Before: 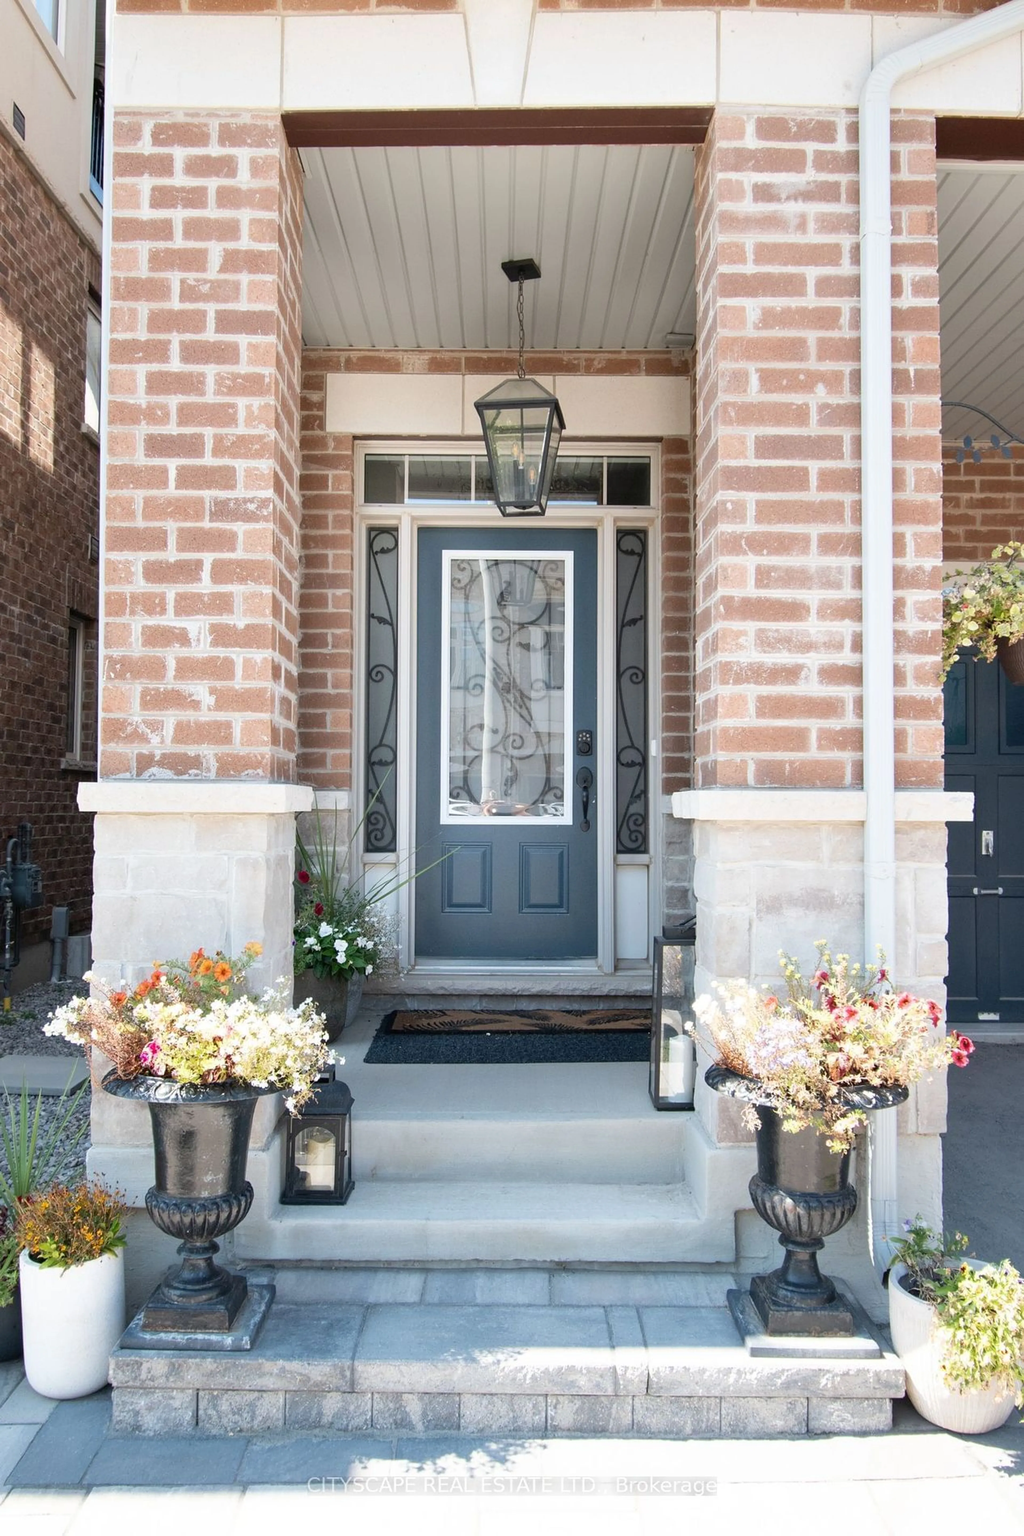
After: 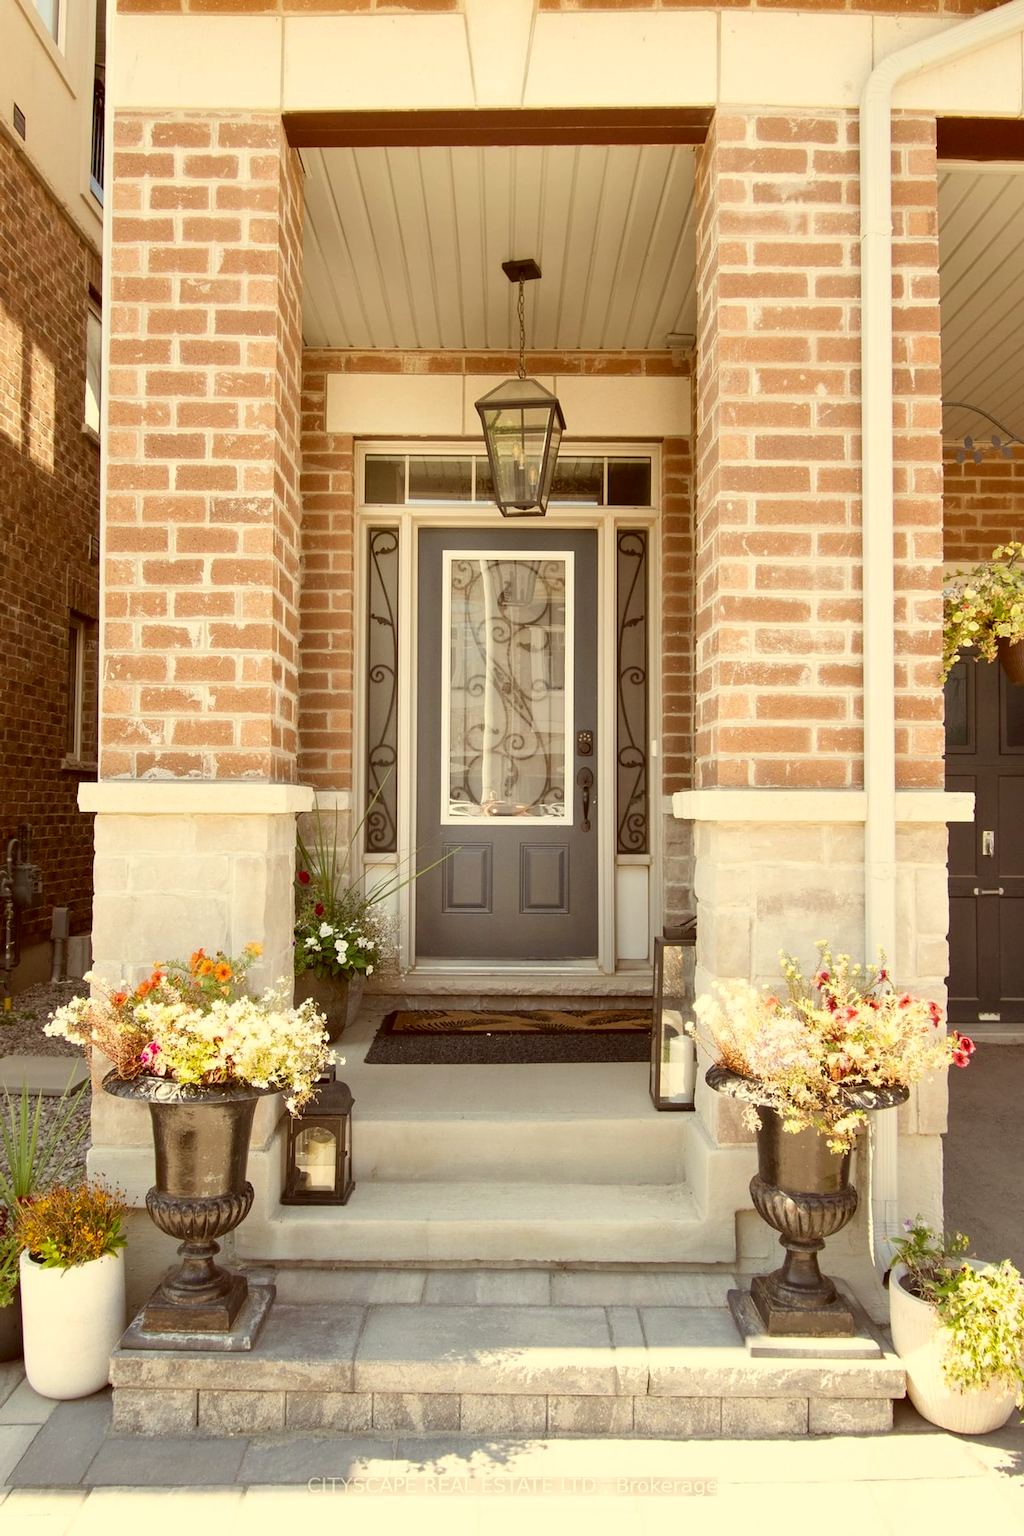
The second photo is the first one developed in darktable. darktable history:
color correction: highlights a* 1.09, highlights b* 23.8, shadows a* 15.15, shadows b* 24.6
